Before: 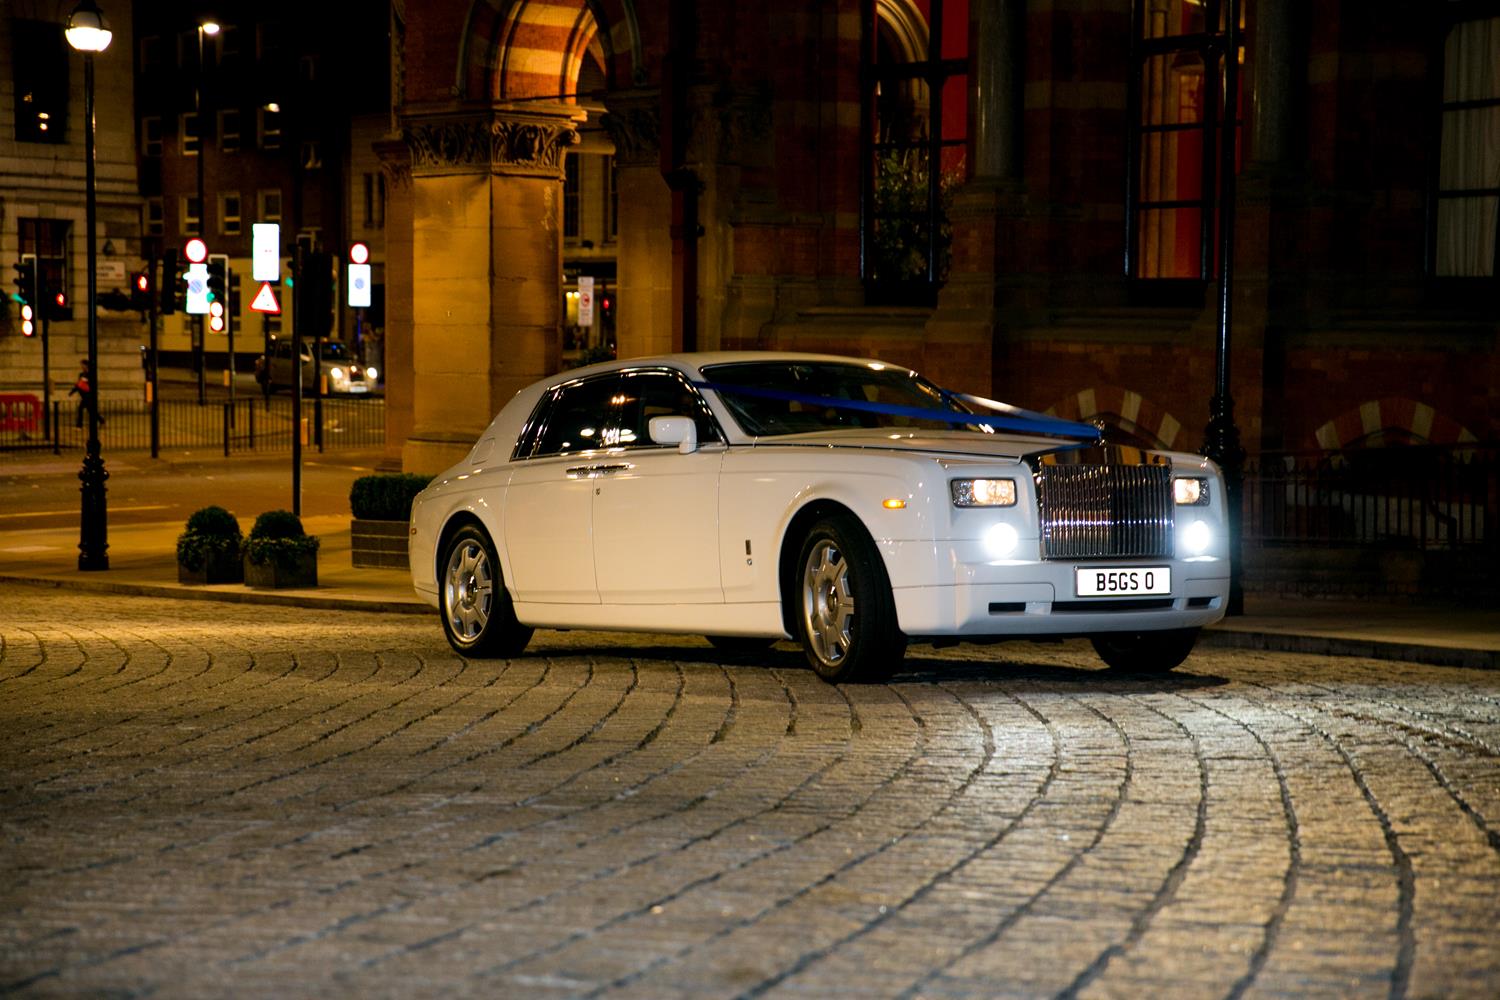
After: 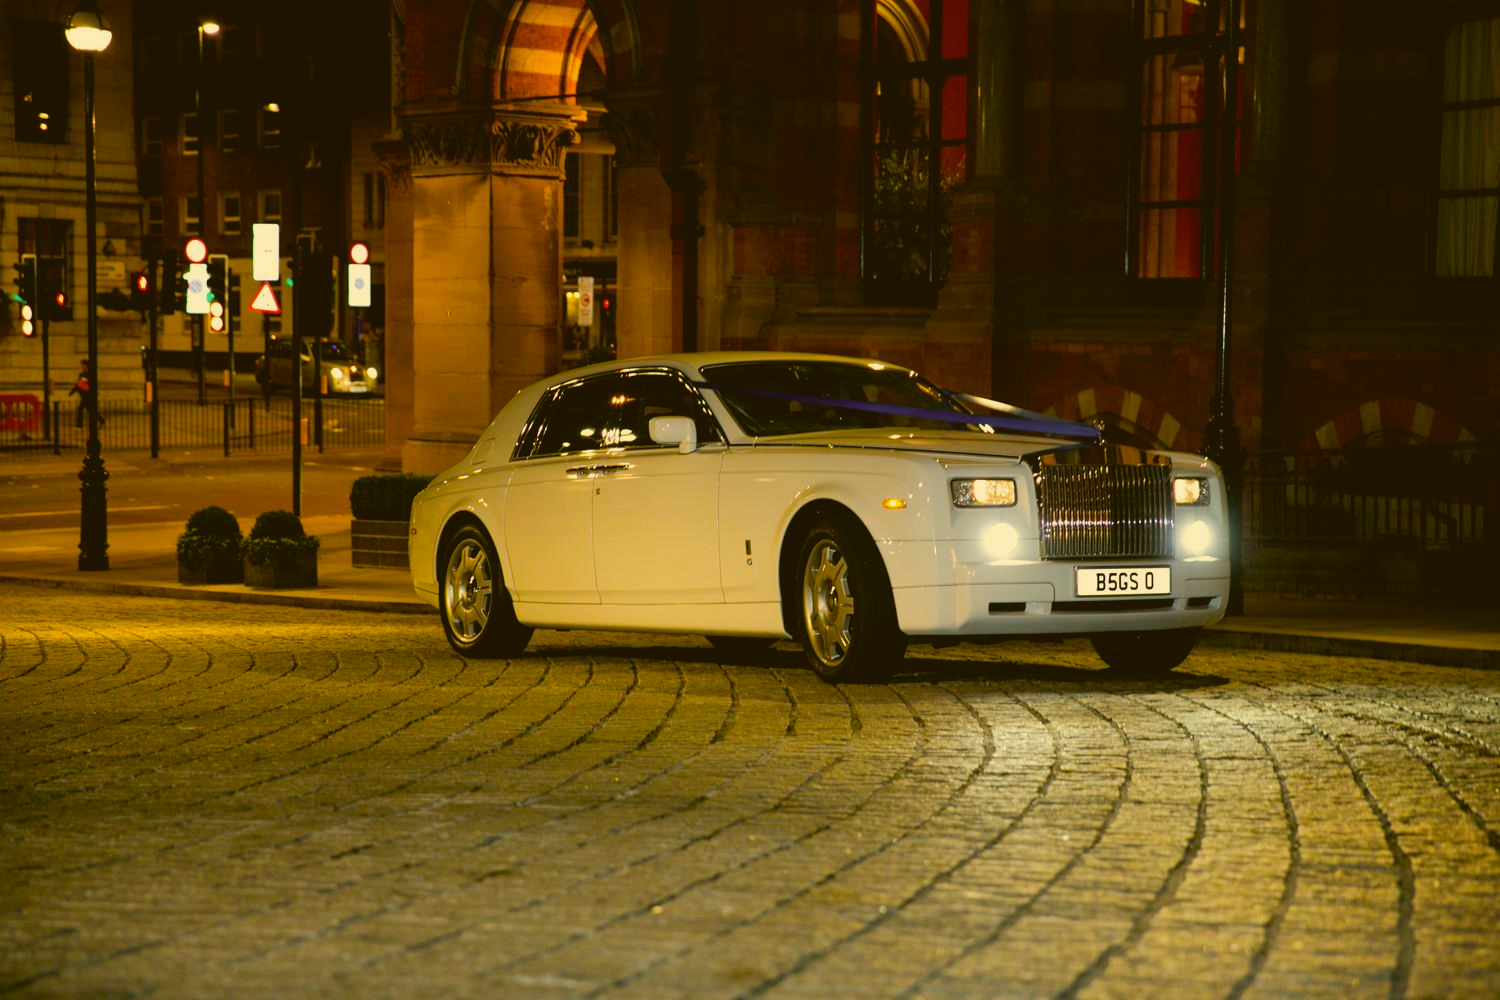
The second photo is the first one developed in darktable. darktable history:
color correction: highlights a* 0.156, highlights b* 29.24, shadows a* -0.182, shadows b* 21.15
contrast brightness saturation: contrast -0.125
